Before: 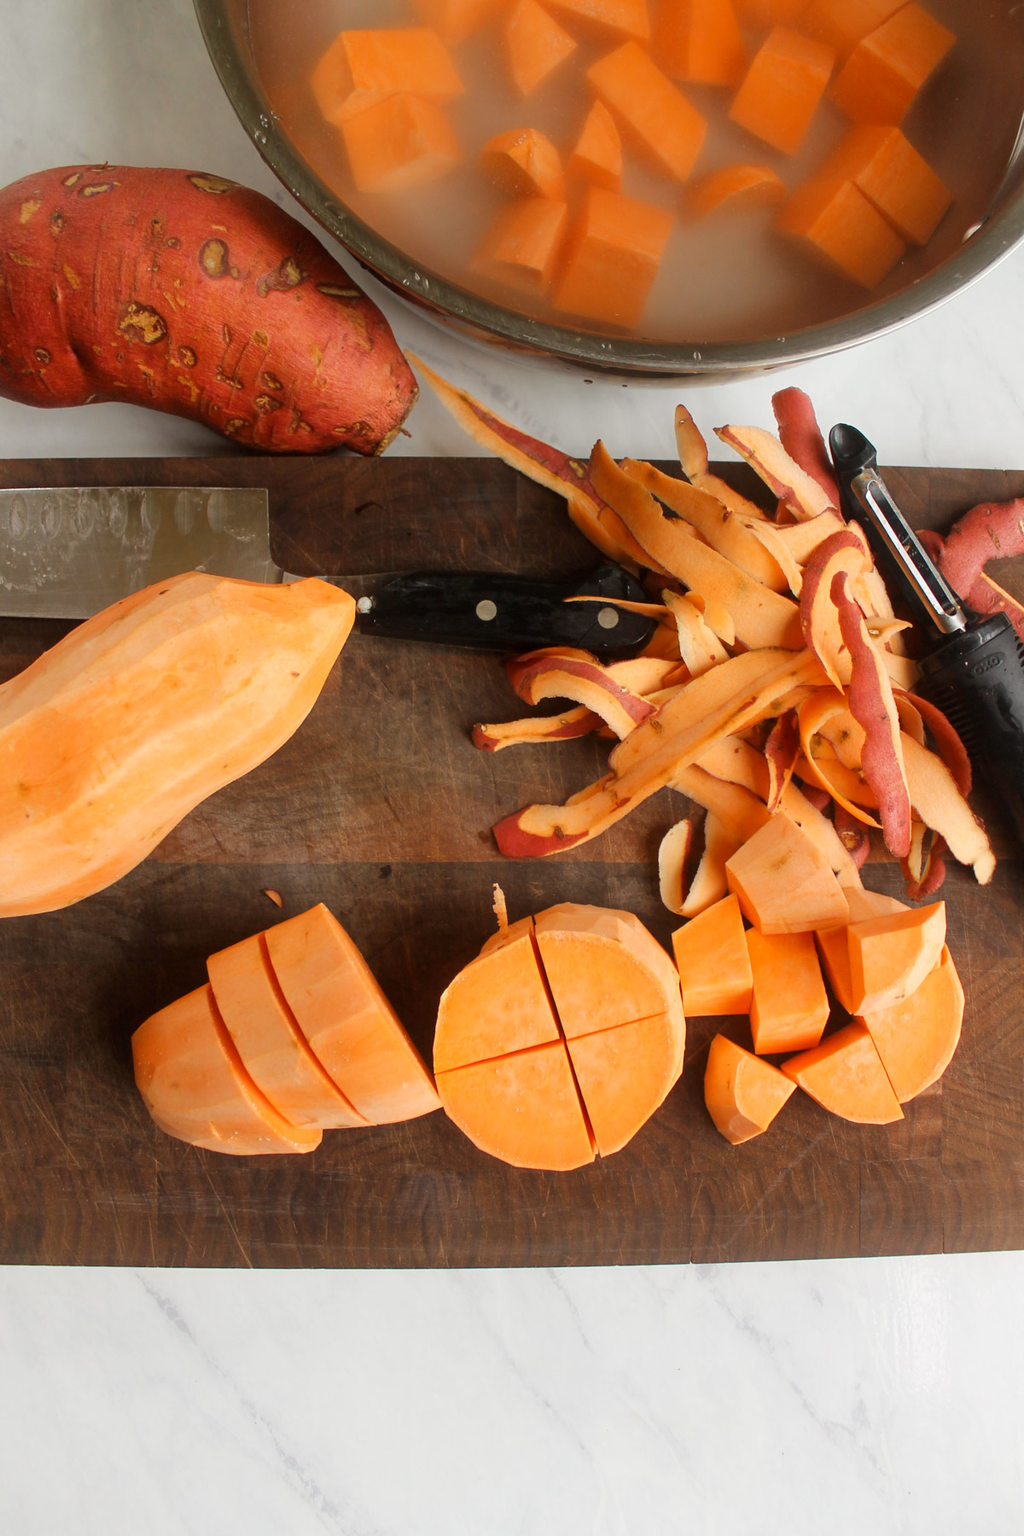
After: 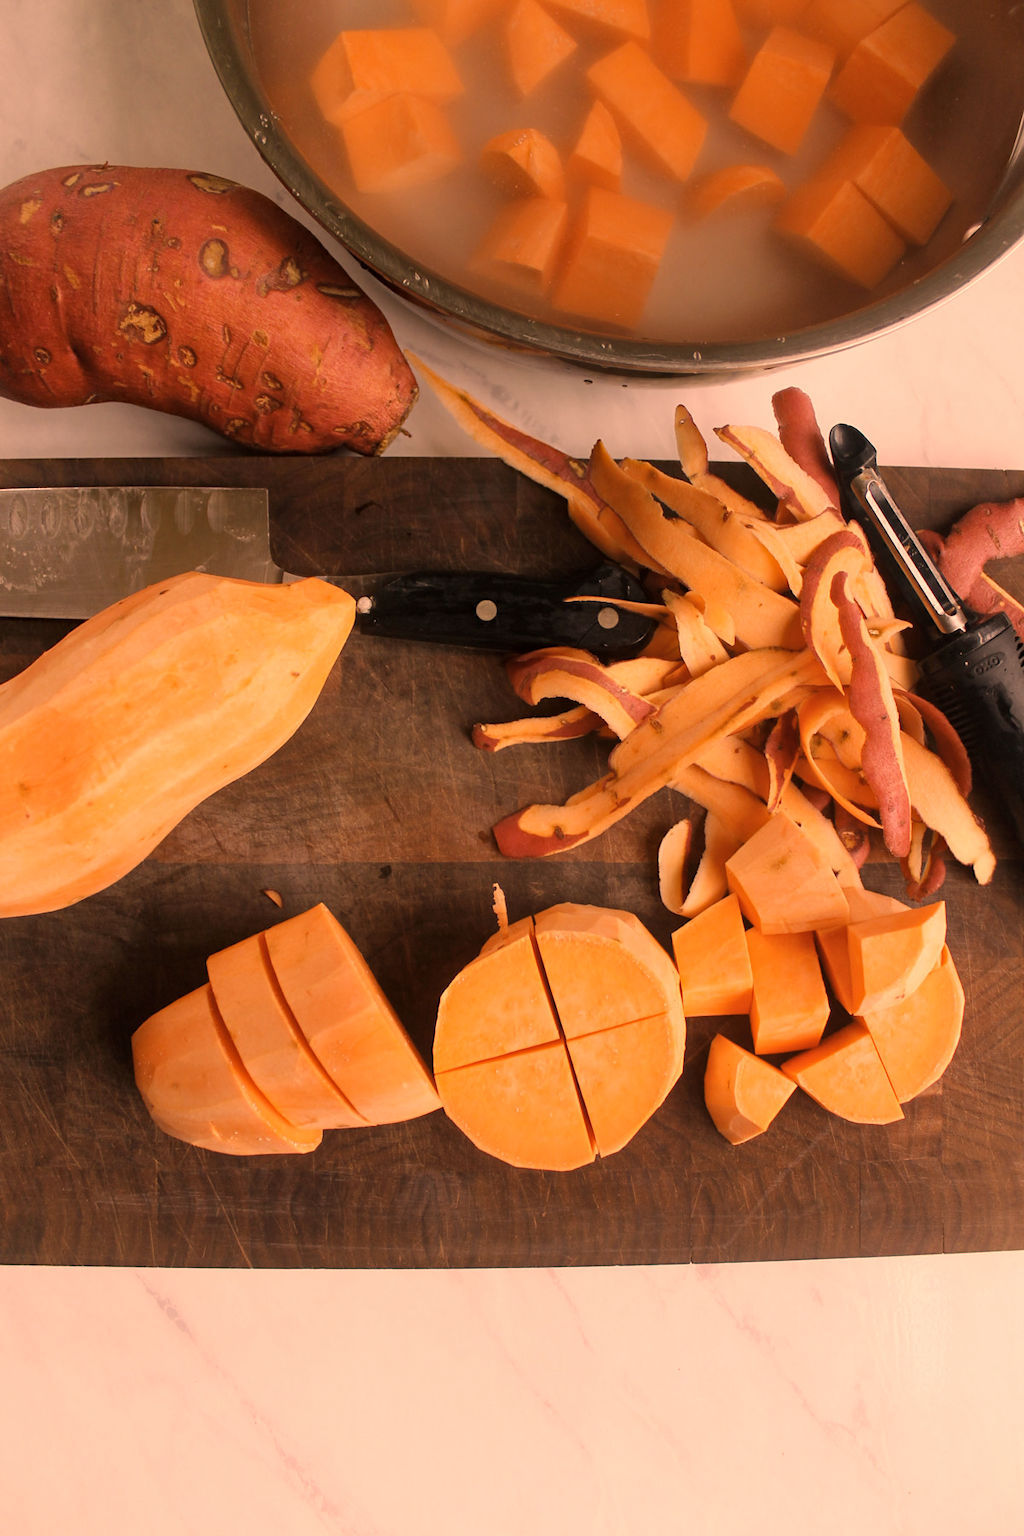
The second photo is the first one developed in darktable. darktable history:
color correction: highlights a* 39.26, highlights b* 39.76, saturation 0.691
haze removal: compatibility mode true, adaptive false
